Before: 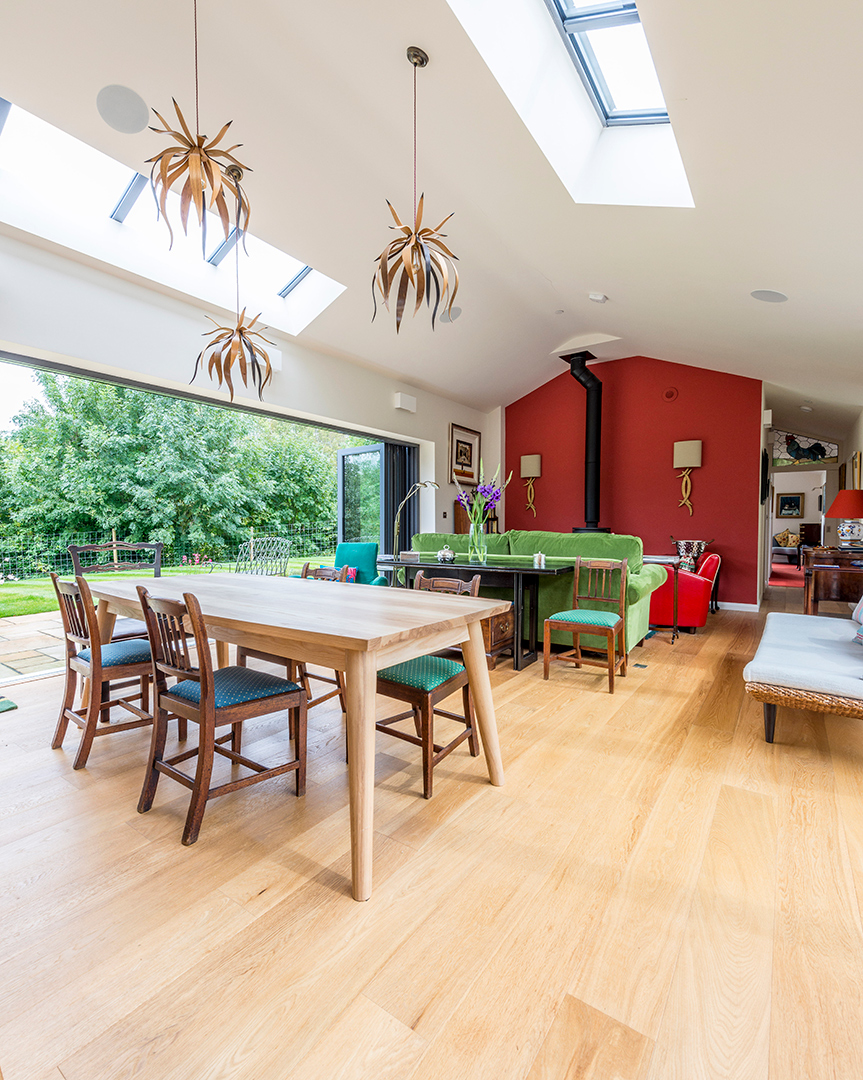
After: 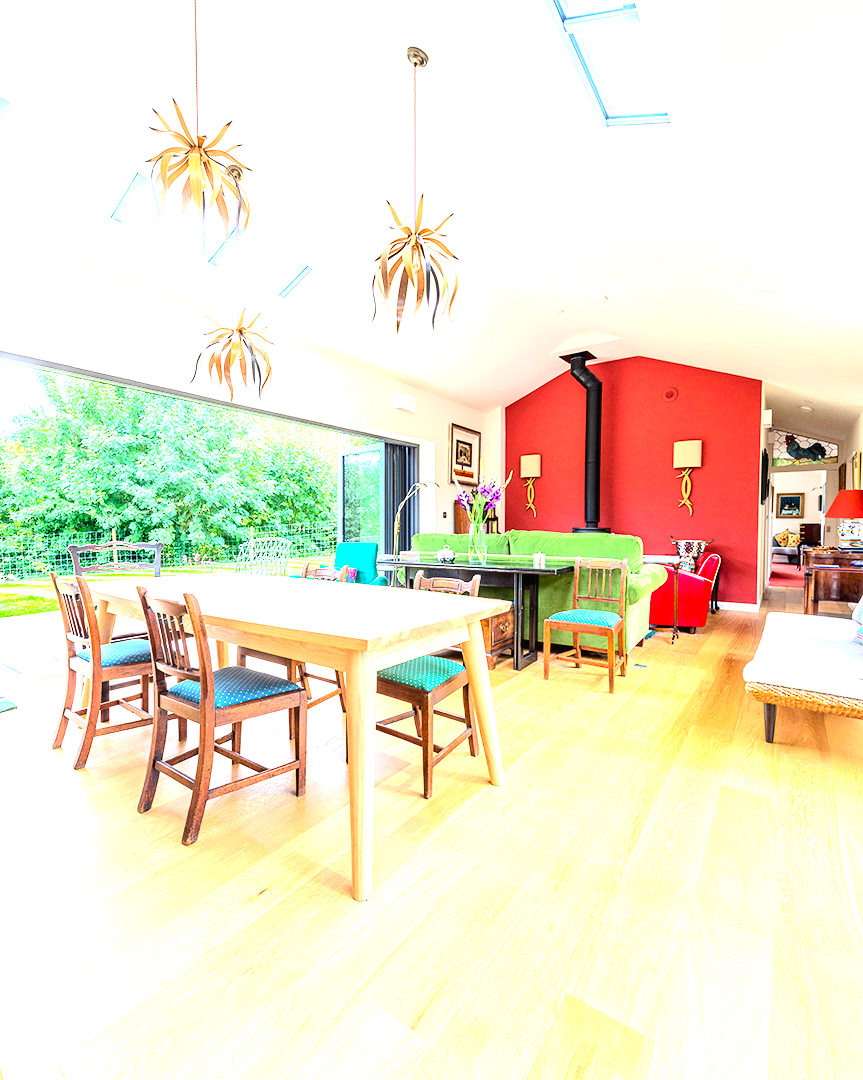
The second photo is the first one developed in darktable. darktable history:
exposure: black level correction 0, exposure 1.522 EV, compensate highlight preservation false
contrast brightness saturation: contrast 0.201, brightness 0.159, saturation 0.219
